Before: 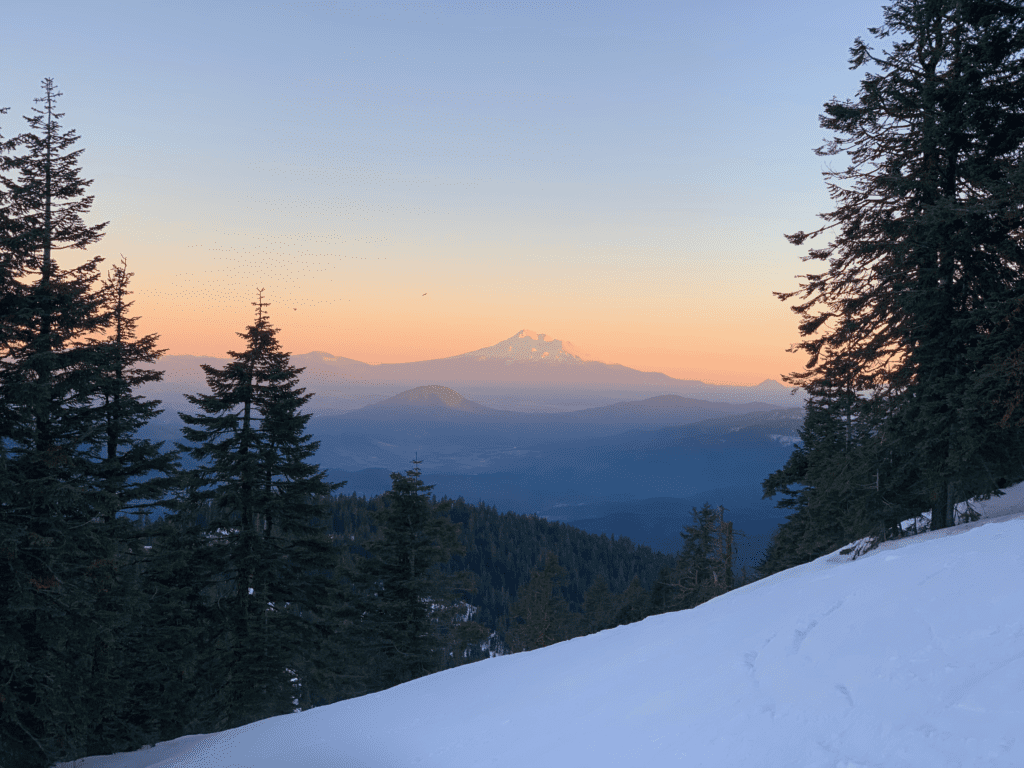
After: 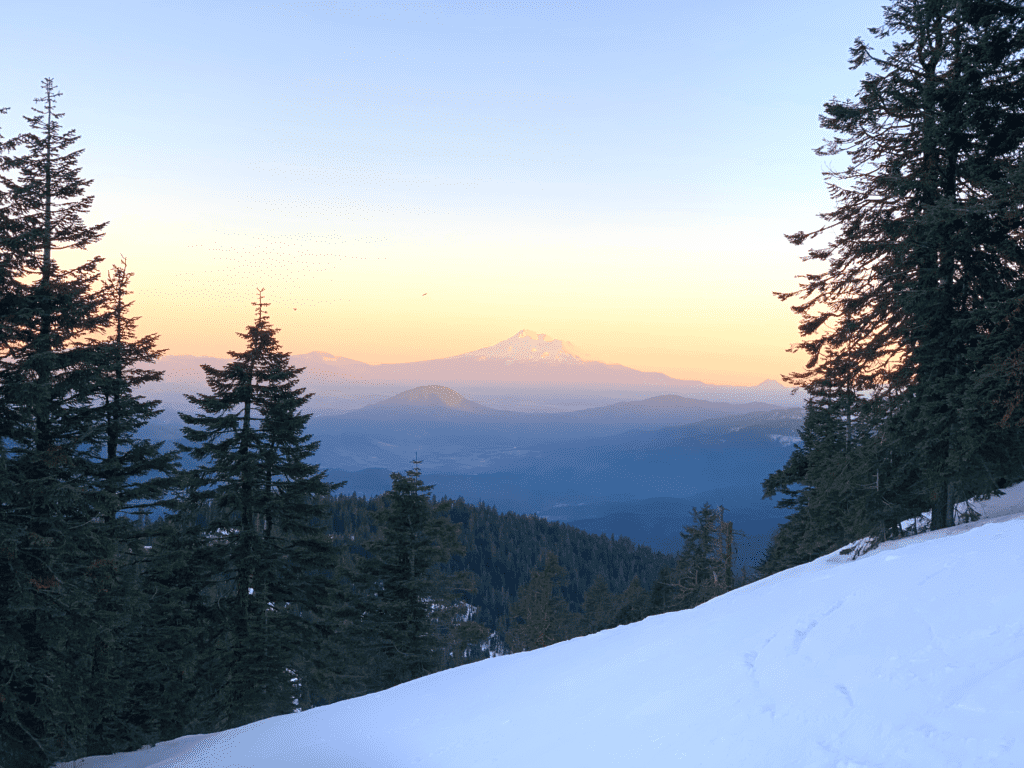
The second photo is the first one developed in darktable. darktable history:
exposure: exposure 0.629 EV, compensate exposure bias true, compensate highlight preservation false
